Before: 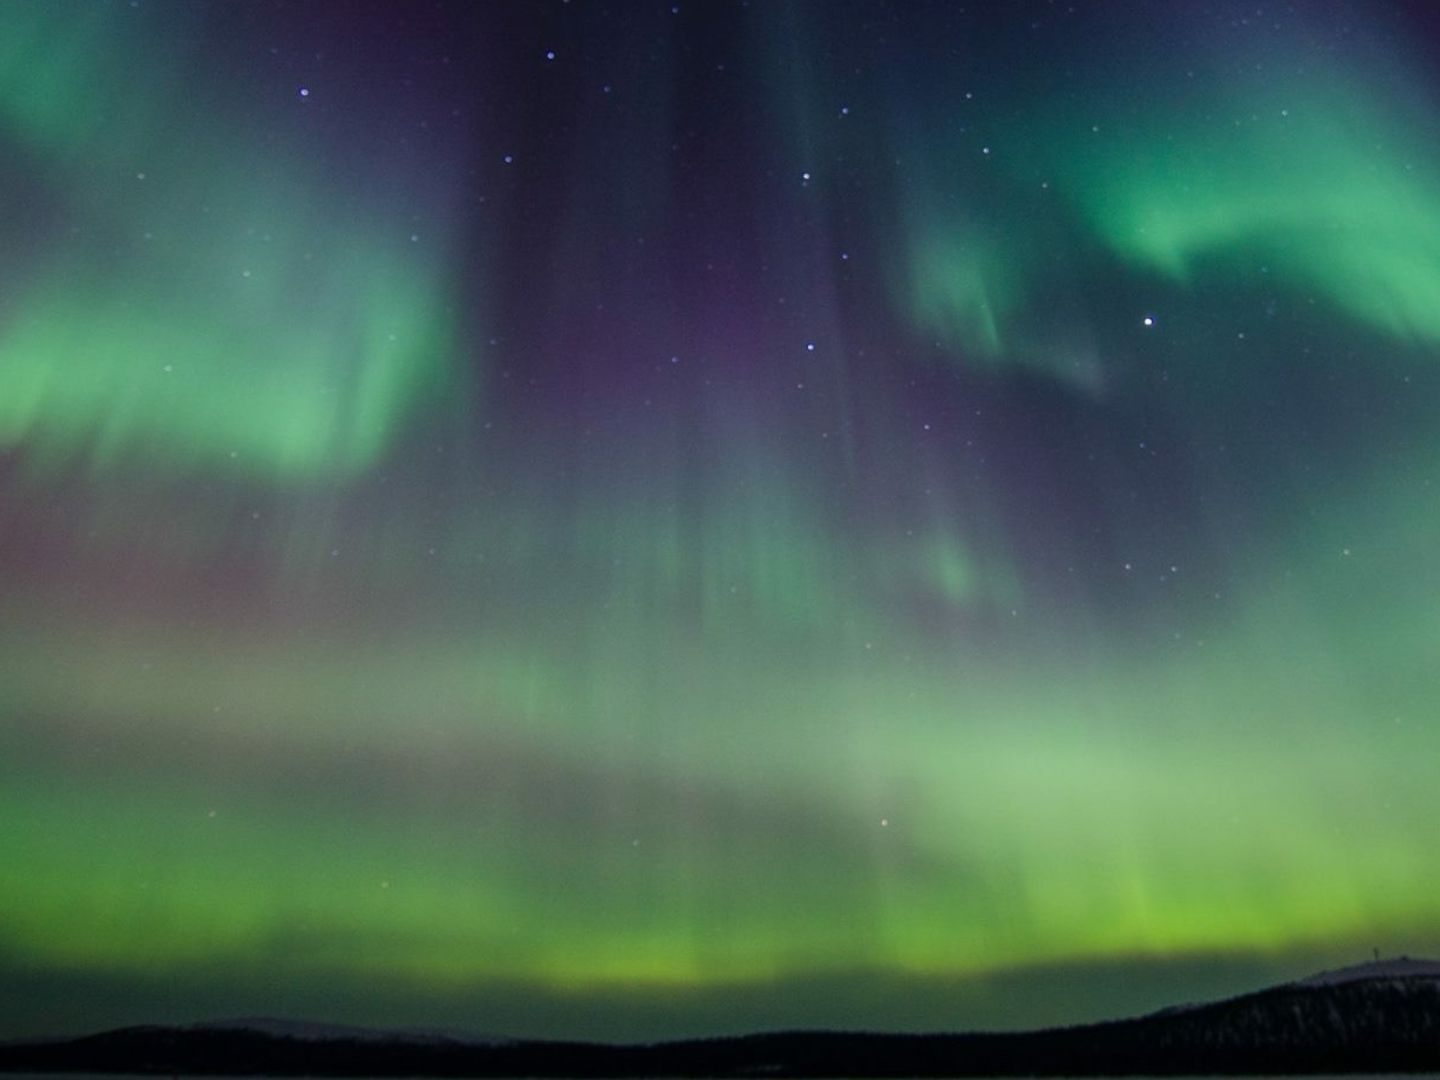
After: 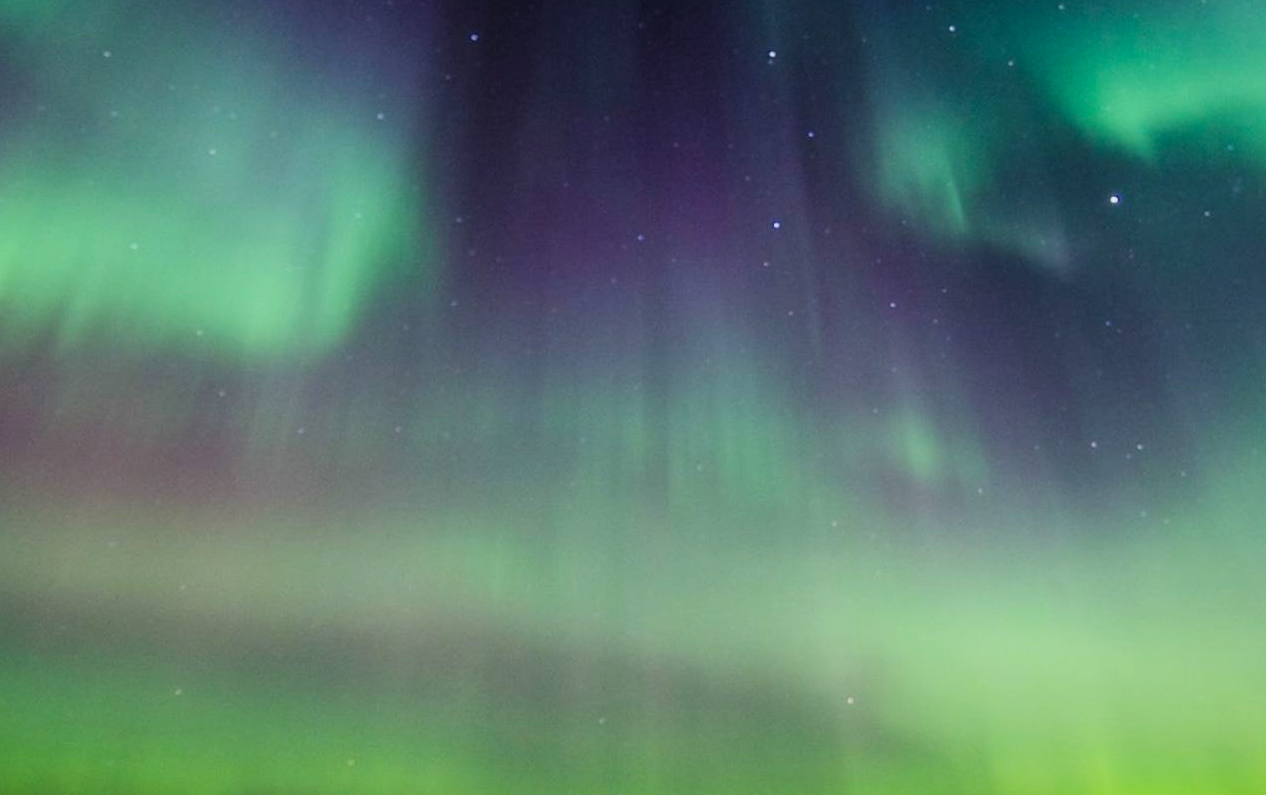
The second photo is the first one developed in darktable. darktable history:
filmic rgb: hardness 4.17
crop and rotate: left 2.425%, top 11.305%, right 9.6%, bottom 15.08%
contrast brightness saturation: contrast 0.2, brightness 0.16, saturation 0.22
